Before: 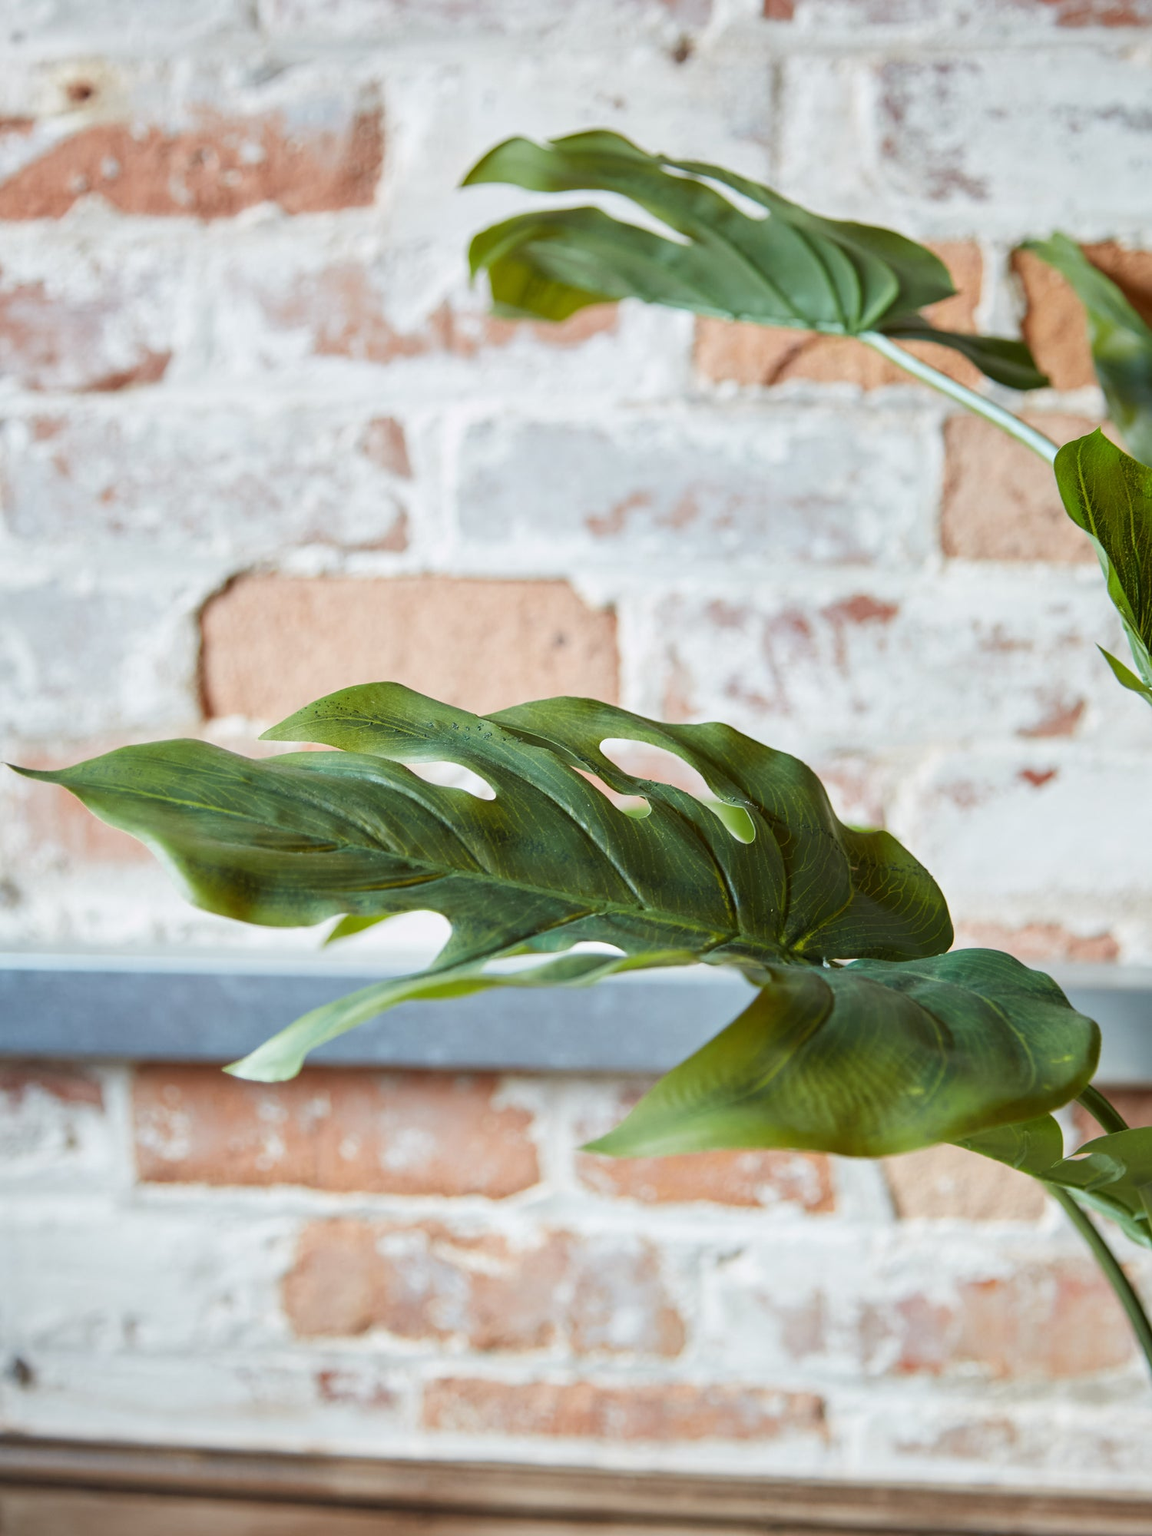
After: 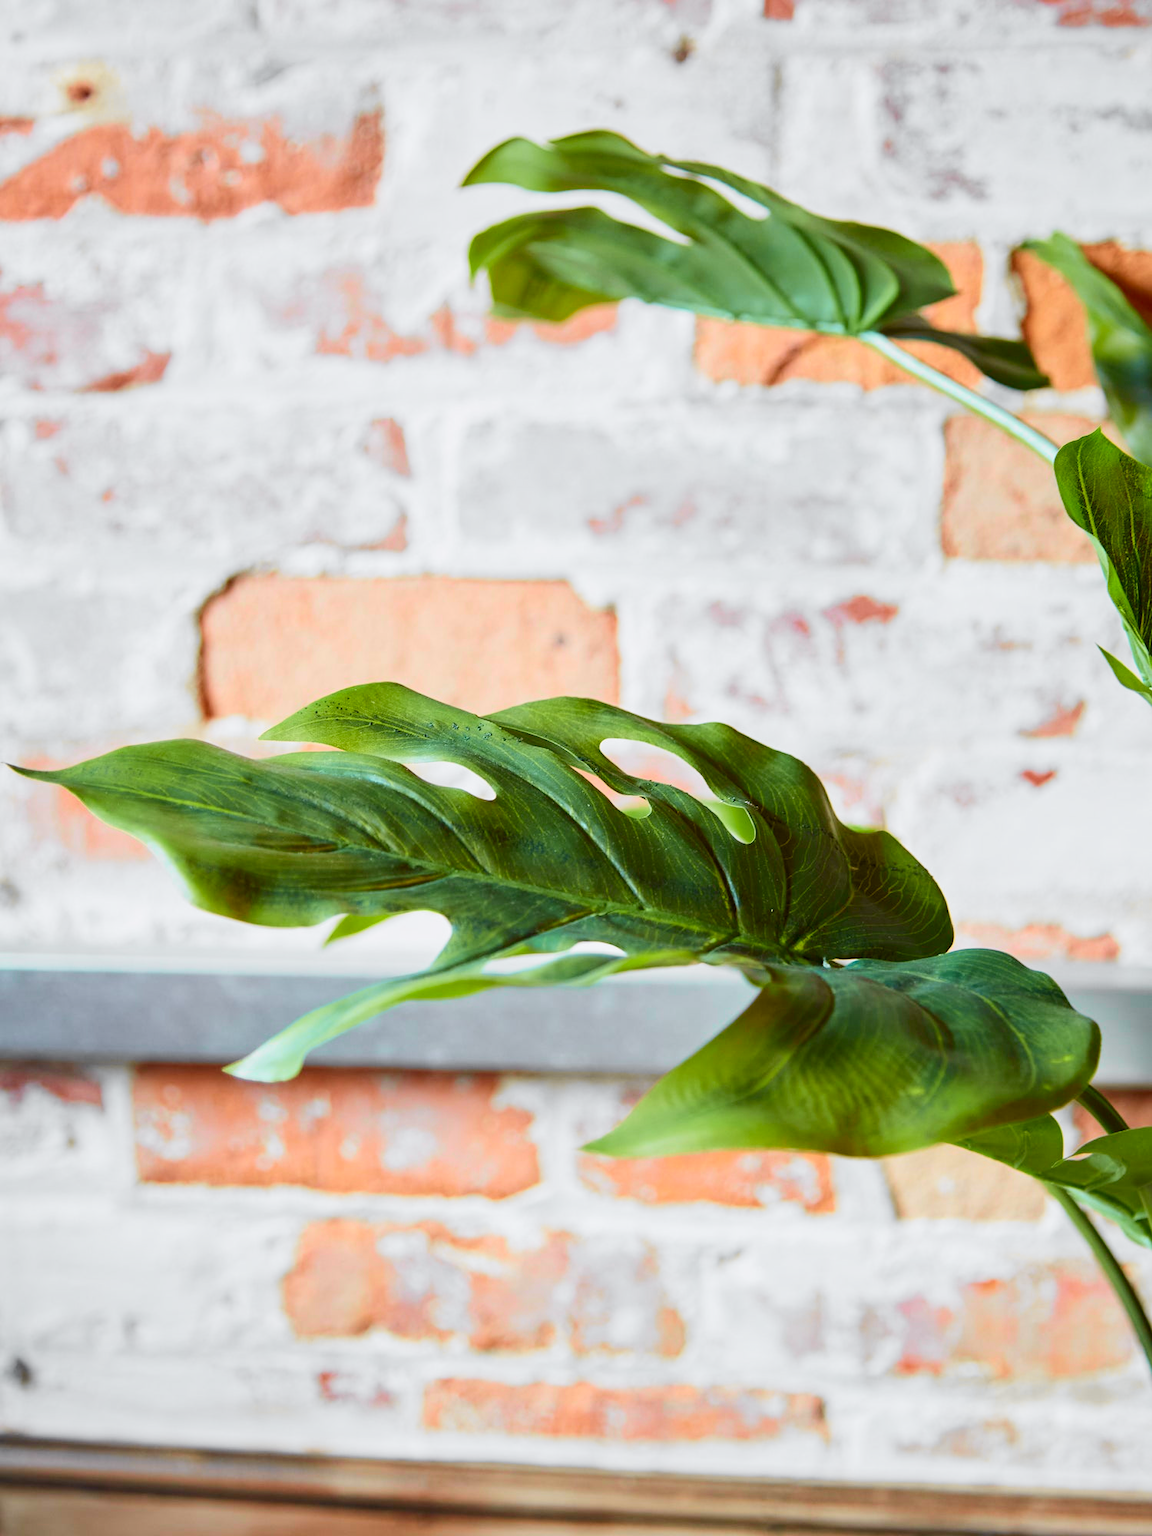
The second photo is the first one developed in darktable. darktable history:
tone curve: curves: ch0 [(0, 0) (0.071, 0.047) (0.266, 0.26) (0.491, 0.552) (0.753, 0.818) (1, 0.983)]; ch1 [(0, 0) (0.346, 0.307) (0.408, 0.369) (0.463, 0.443) (0.482, 0.493) (0.502, 0.5) (0.517, 0.518) (0.546, 0.587) (0.588, 0.643) (0.651, 0.709) (1, 1)]; ch2 [(0, 0) (0.346, 0.34) (0.434, 0.46) (0.485, 0.494) (0.5, 0.494) (0.517, 0.503) (0.535, 0.545) (0.583, 0.634) (0.625, 0.686) (1, 1)], color space Lab, independent channels, preserve colors none
